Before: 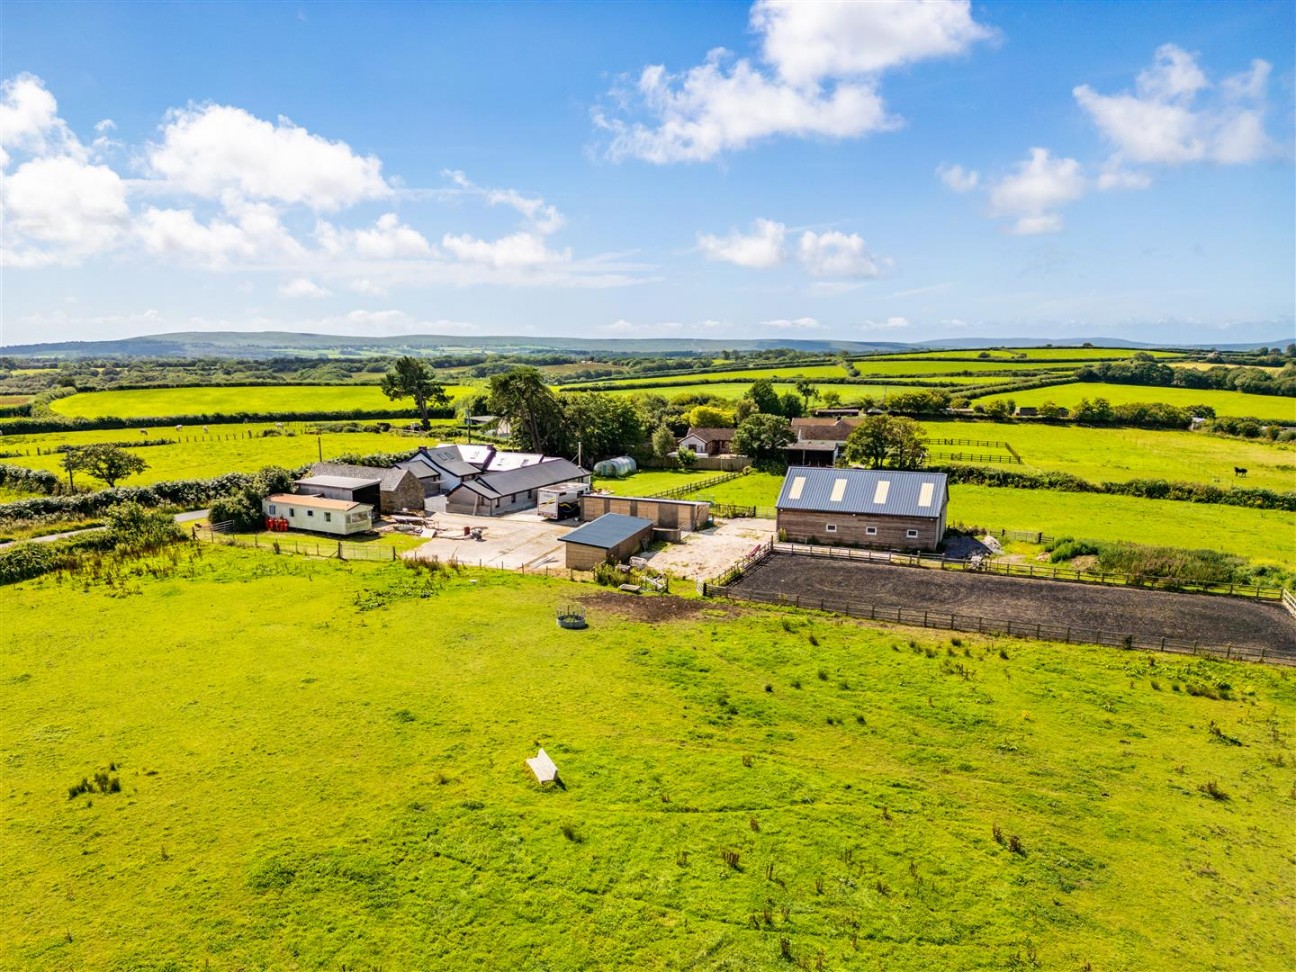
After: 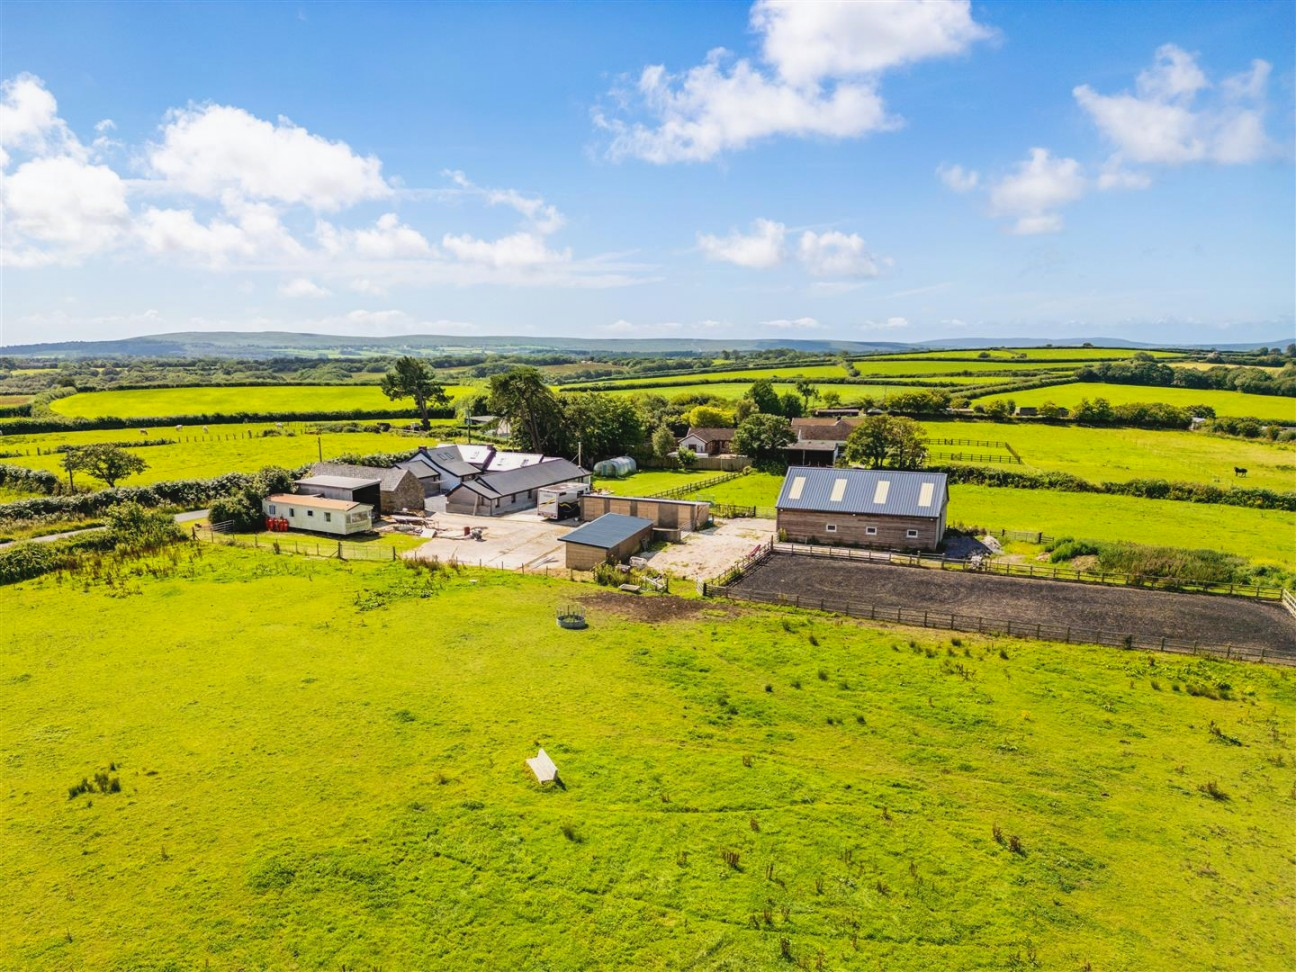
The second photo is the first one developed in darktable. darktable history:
contrast equalizer: y [[0.6 ×6], [0.55 ×6], [0 ×6], [0 ×6], [0 ×6]], mix -0.292
